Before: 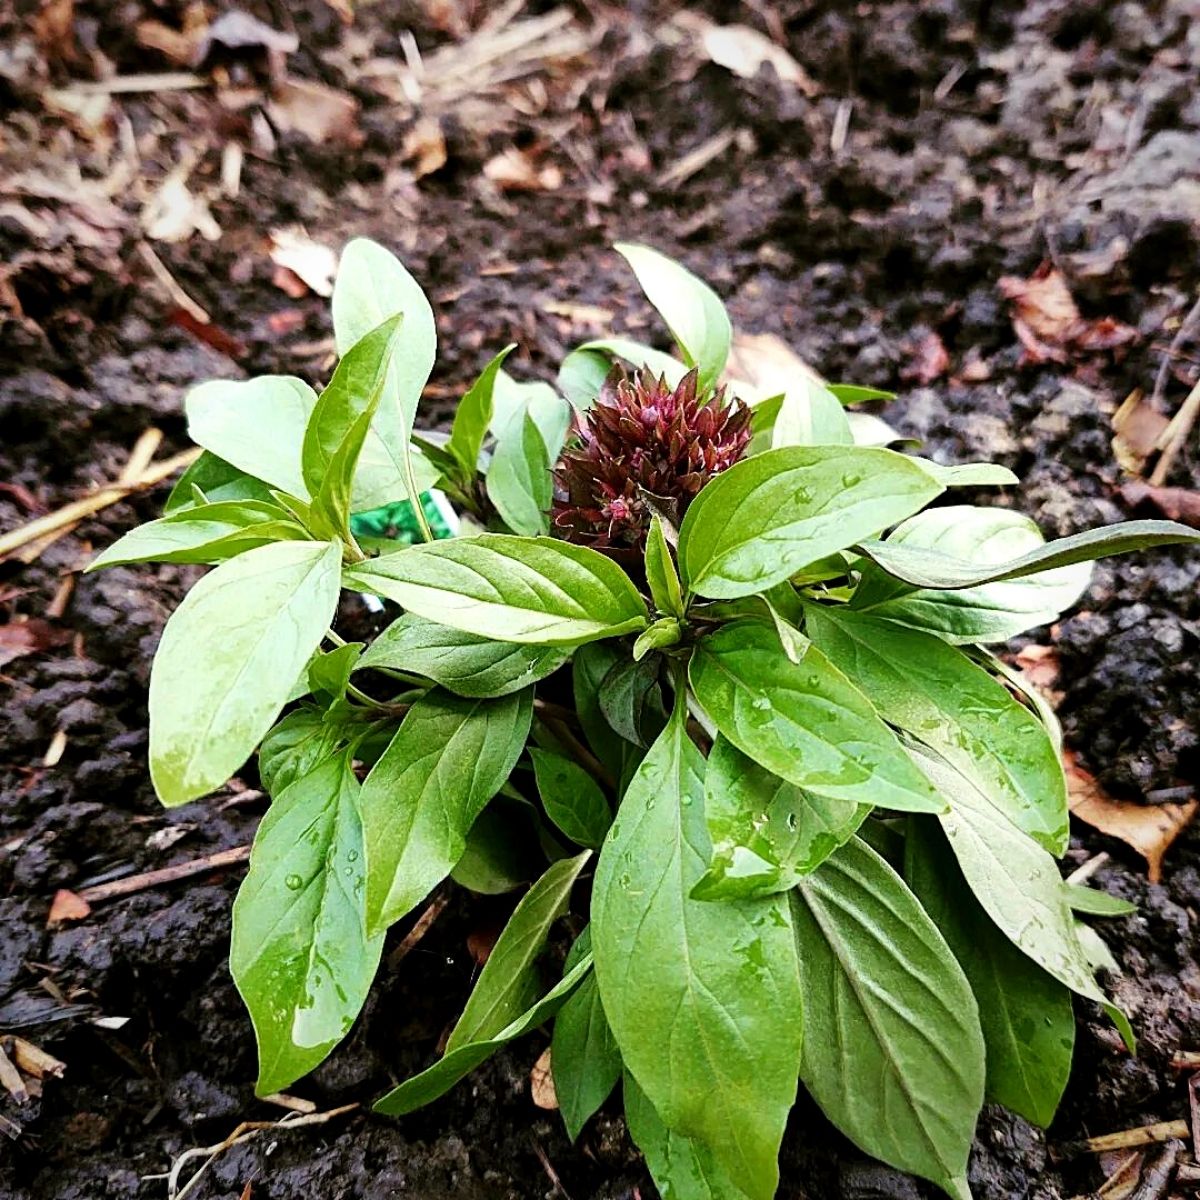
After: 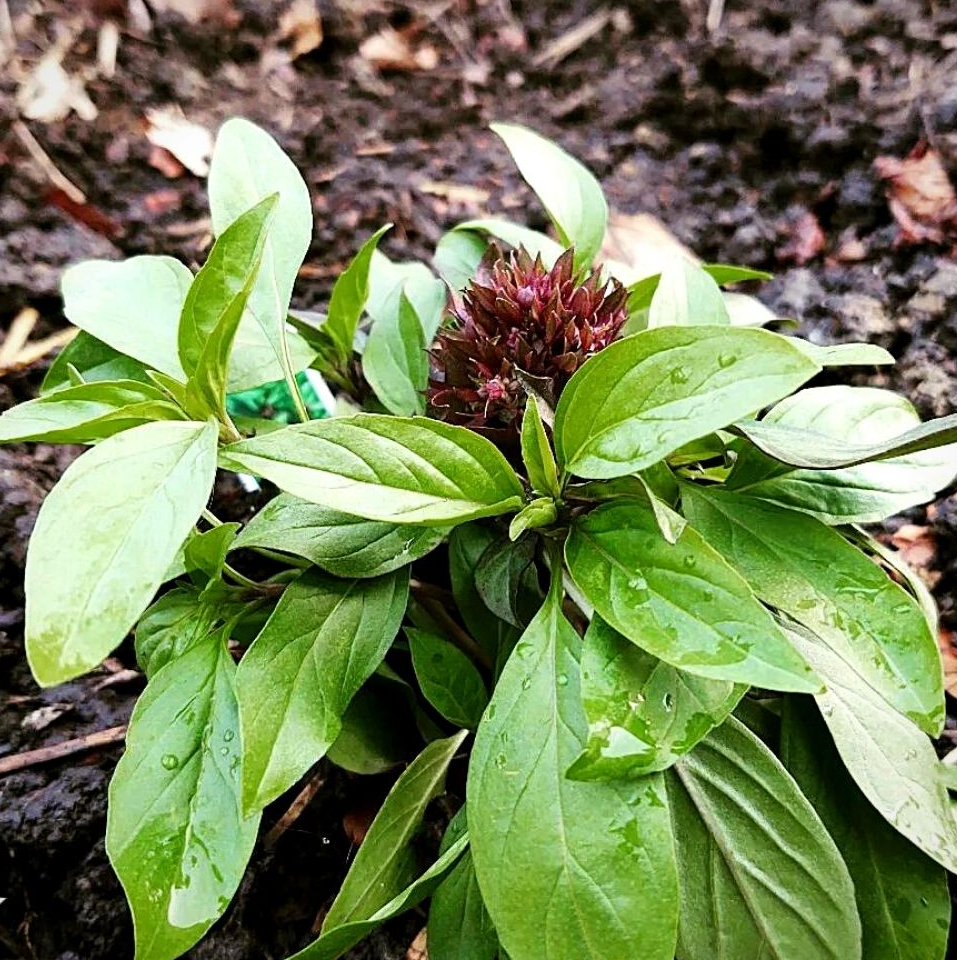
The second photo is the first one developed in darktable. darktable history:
crop and rotate: left 10.349%, top 10.039%, right 9.819%, bottom 9.878%
